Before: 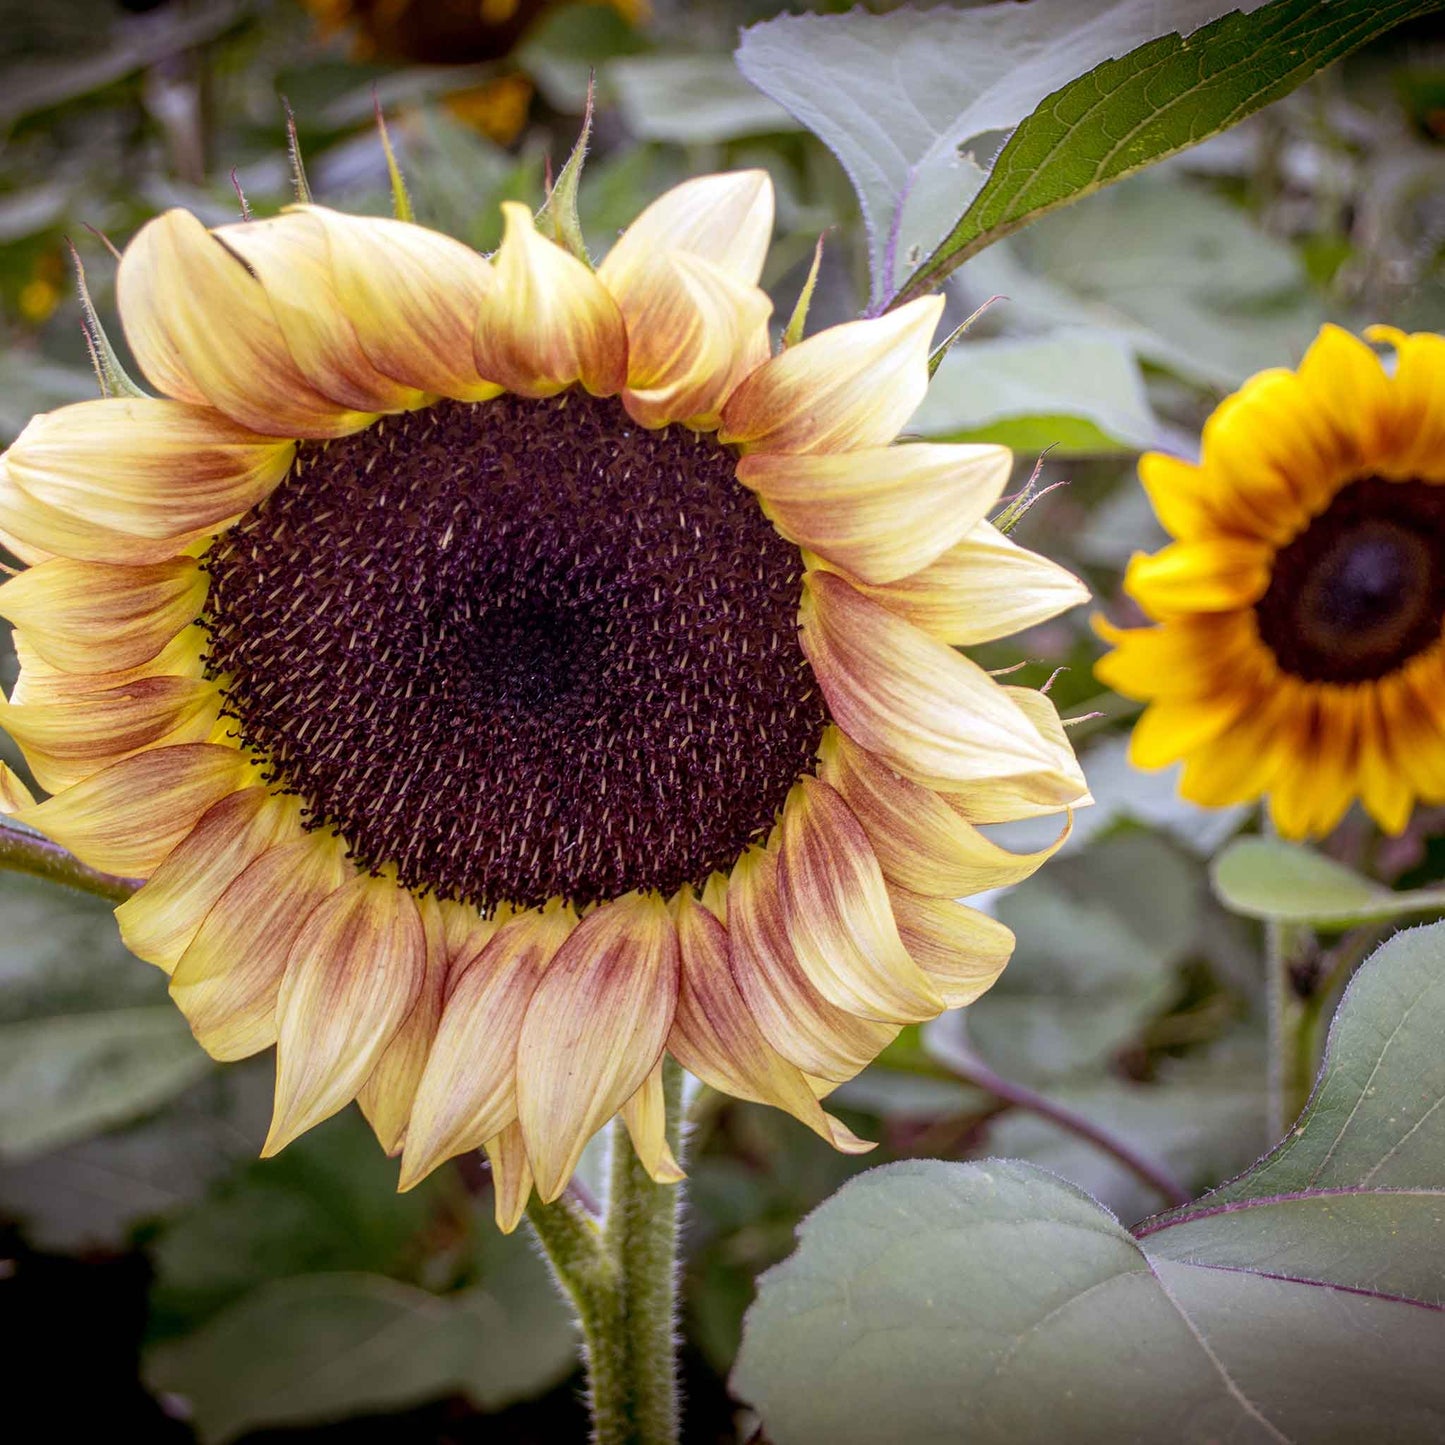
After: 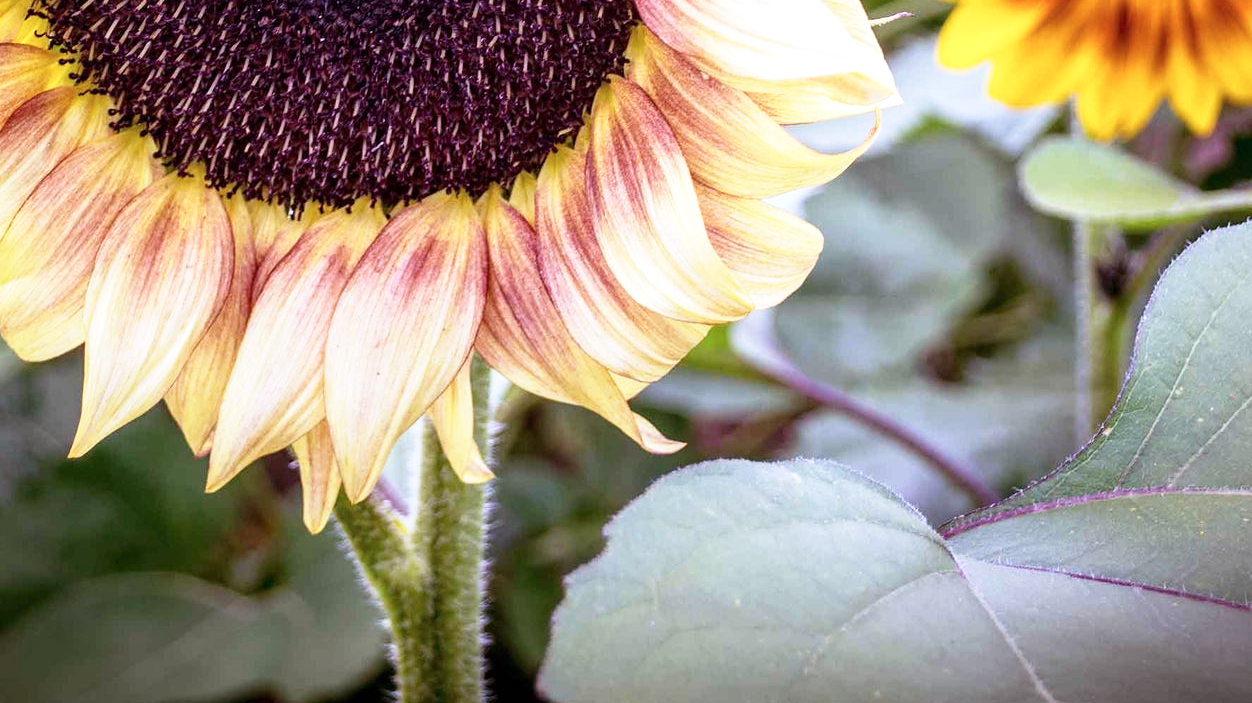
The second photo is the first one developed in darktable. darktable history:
tone equalizer: -8 EV -0.436 EV, -7 EV -0.425 EV, -6 EV -0.313 EV, -5 EV -0.194 EV, -3 EV 0.218 EV, -2 EV 0.308 EV, -1 EV 0.368 EV, +0 EV 0.39 EV
color calibration: illuminant as shot in camera, x 0.366, y 0.378, temperature 4431.18 K
crop and rotate: left 13.296%, top 48.505%, bottom 2.801%
base curve: curves: ch0 [(0, 0) (0.579, 0.807) (1, 1)], preserve colors none
